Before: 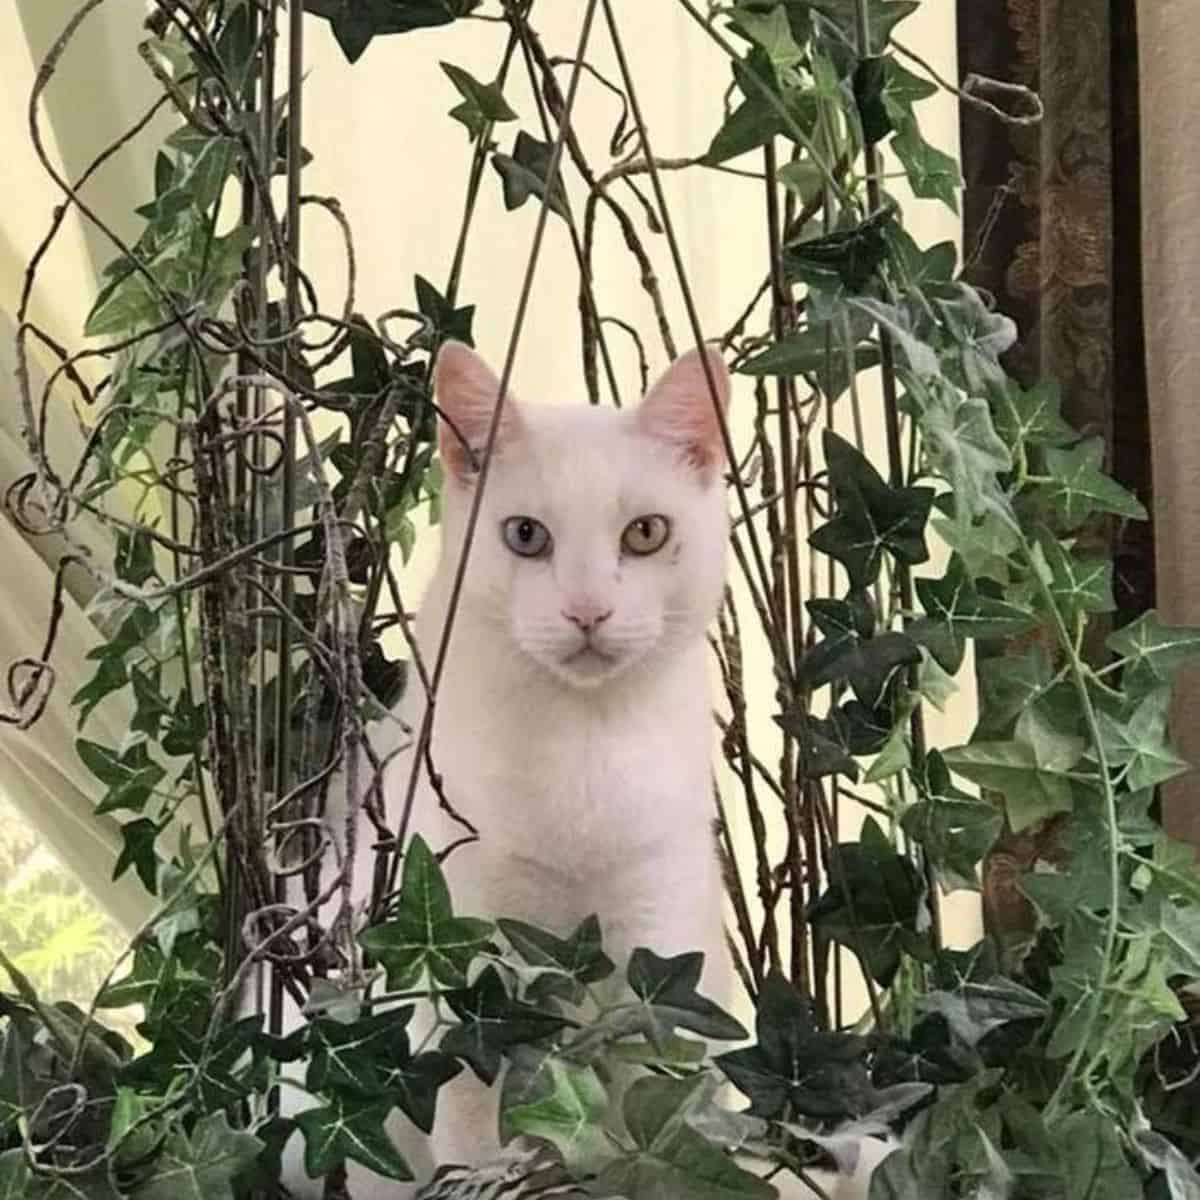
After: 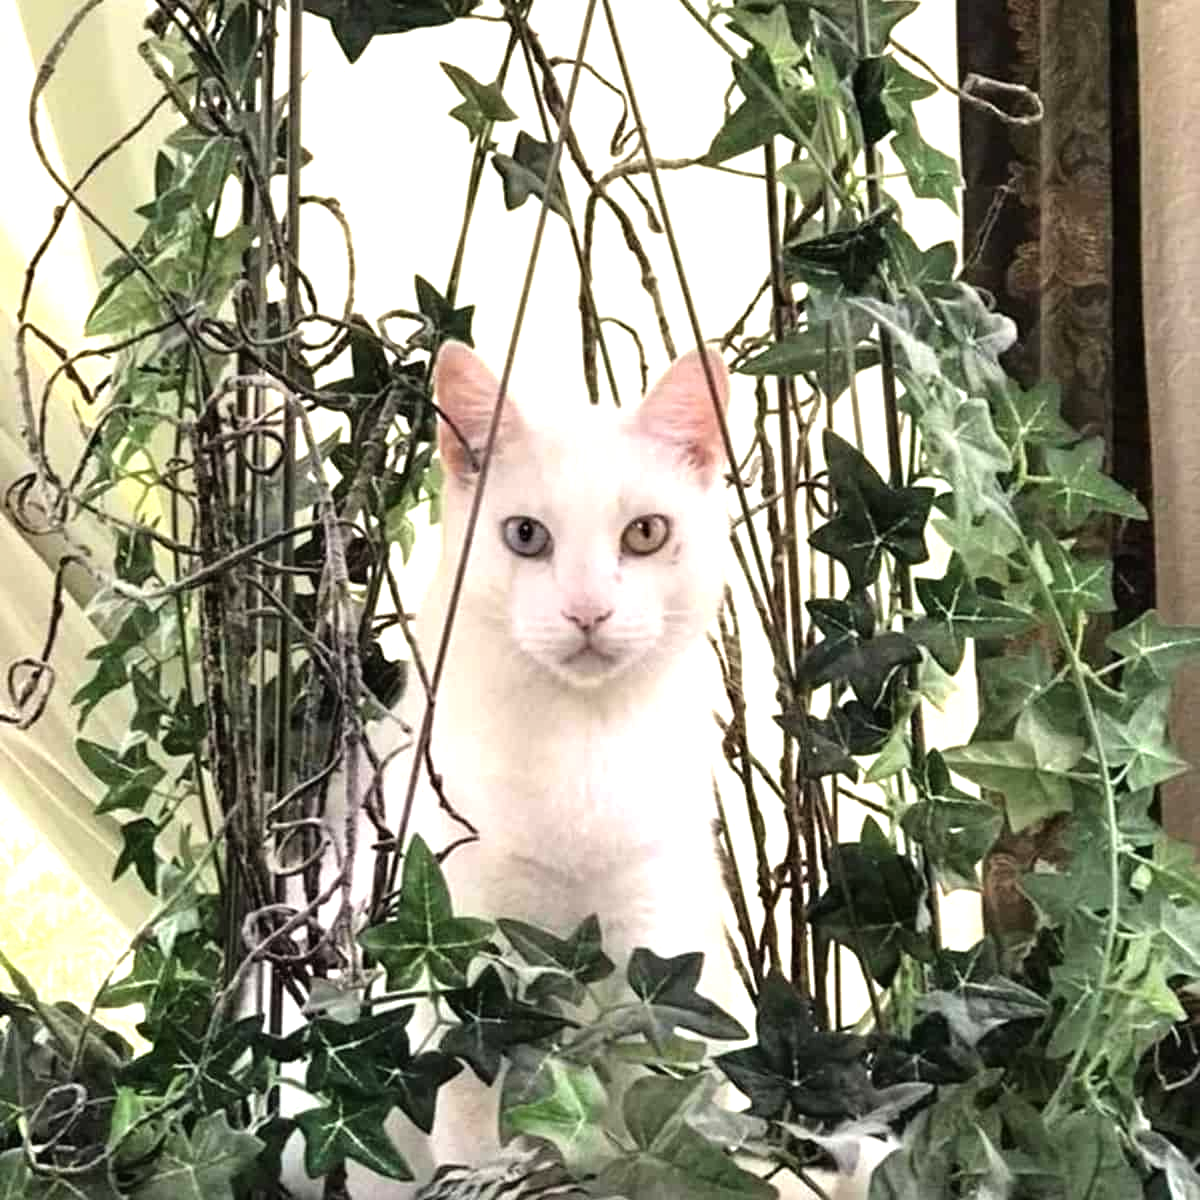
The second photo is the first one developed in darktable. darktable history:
tone equalizer: -8 EV -0.744 EV, -7 EV -0.669 EV, -6 EV -0.633 EV, -5 EV -0.368 EV, -3 EV 0.366 EV, -2 EV 0.6 EV, -1 EV 0.678 EV, +0 EV 0.751 EV
exposure: exposure 0.202 EV, compensate highlight preservation false
